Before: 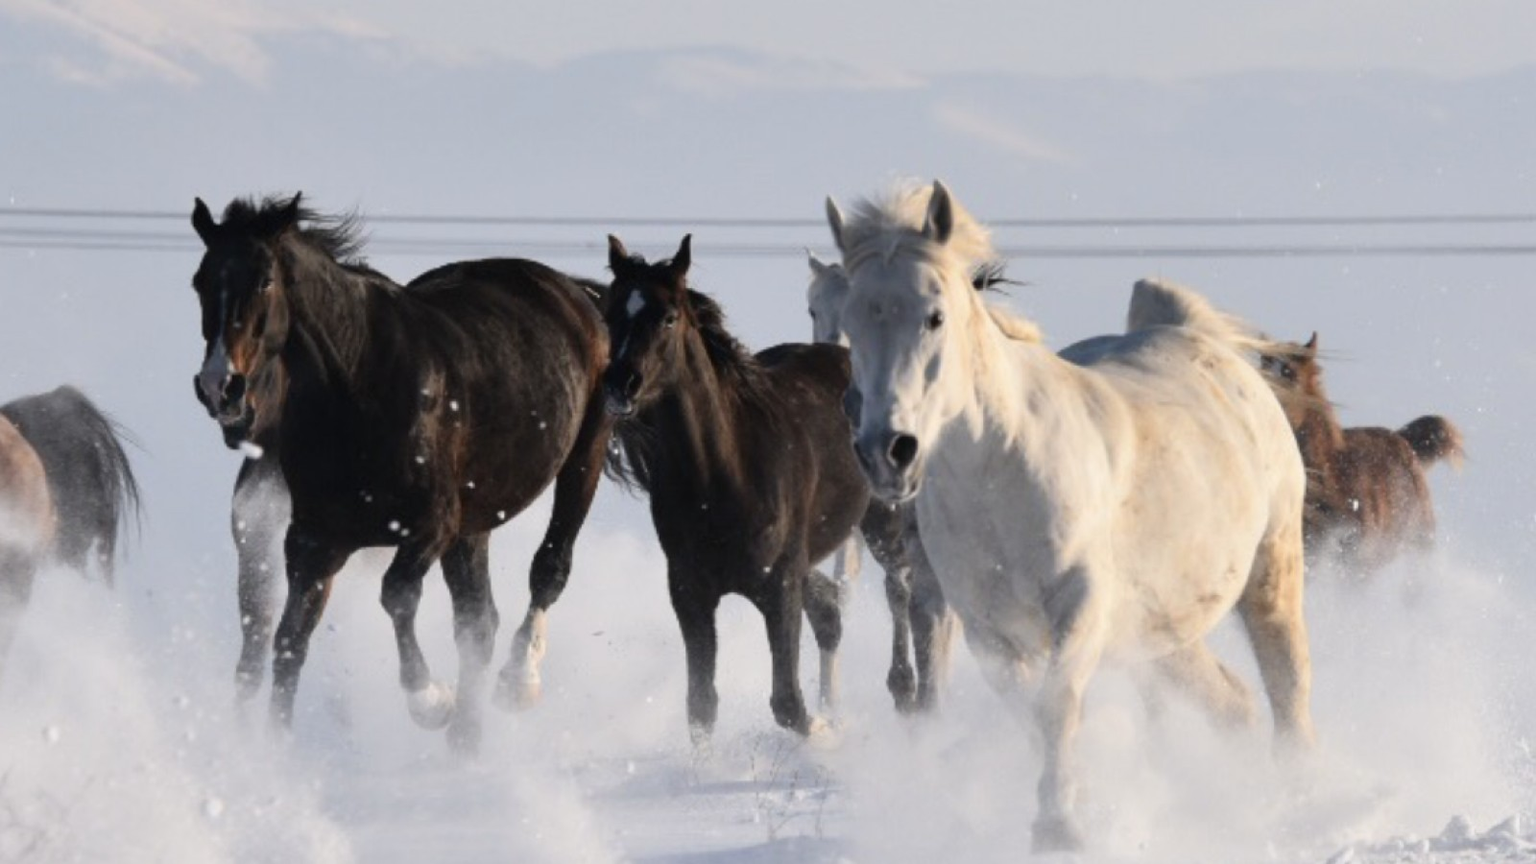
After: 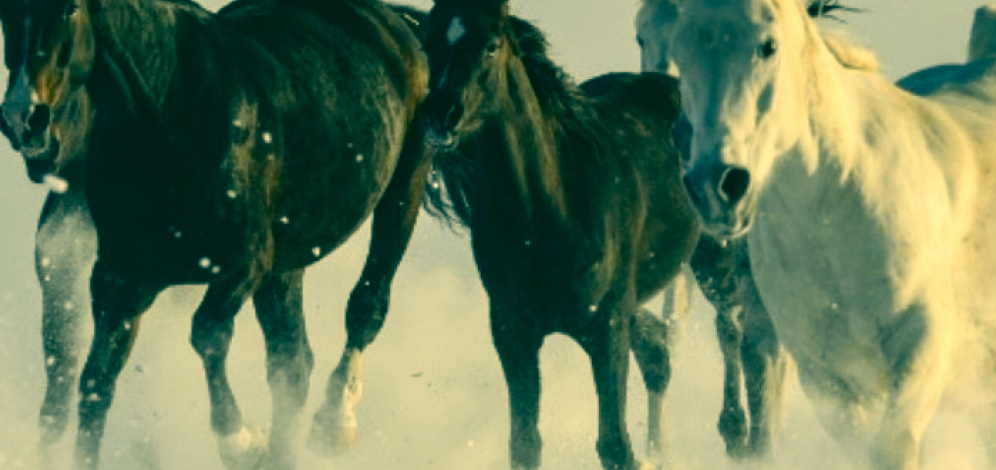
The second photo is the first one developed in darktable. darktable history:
color balance rgb: perceptual saturation grading › global saturation 20%, perceptual saturation grading › highlights -25.572%, perceptual saturation grading › shadows 25.883%
crop: left 12.898%, top 31.678%, right 24.801%, bottom 16.094%
color correction: highlights a* 2.25, highlights b* 34.19, shadows a* -36.01, shadows b* -6.05
local contrast: detail 130%
